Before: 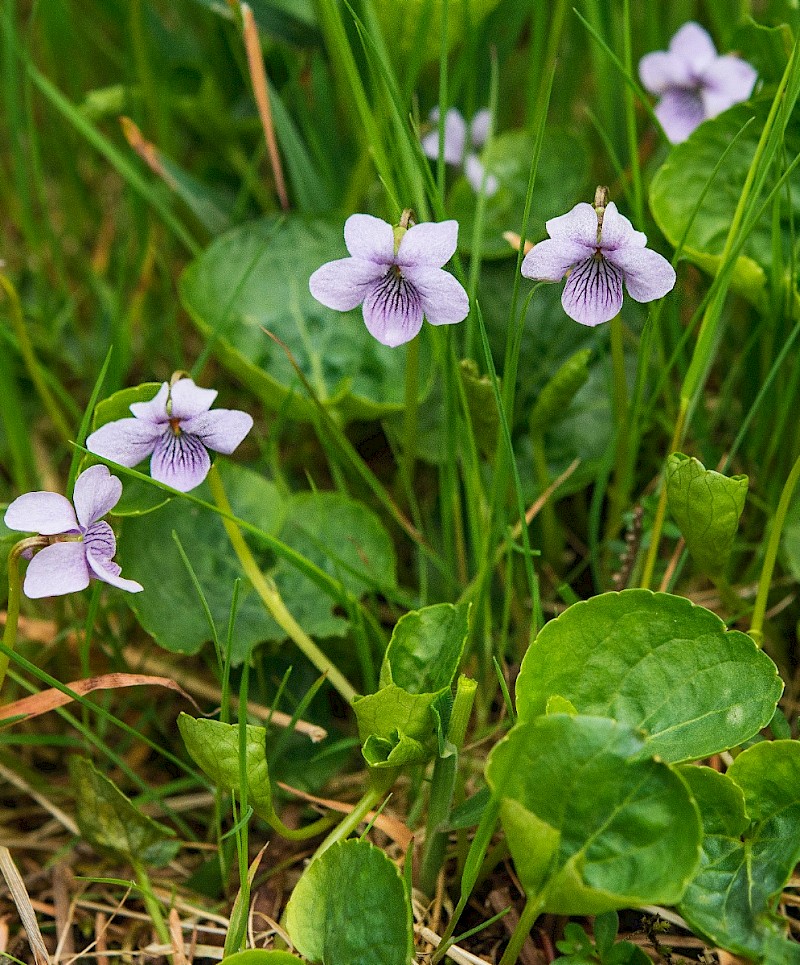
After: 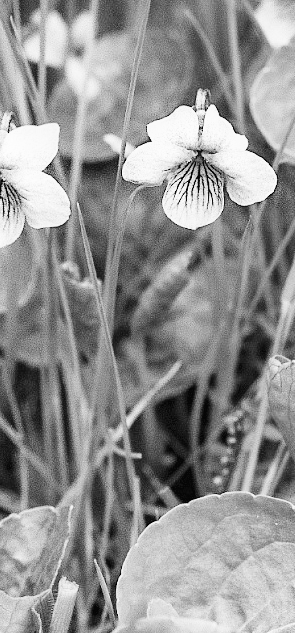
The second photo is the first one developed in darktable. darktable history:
crop and rotate: left 49.936%, top 10.094%, right 13.136%, bottom 24.256%
base curve: curves: ch0 [(0, 0.003) (0.001, 0.002) (0.006, 0.004) (0.02, 0.022) (0.048, 0.086) (0.094, 0.234) (0.162, 0.431) (0.258, 0.629) (0.385, 0.8) (0.548, 0.918) (0.751, 0.988) (1, 1)], preserve colors none
monochrome: on, module defaults
